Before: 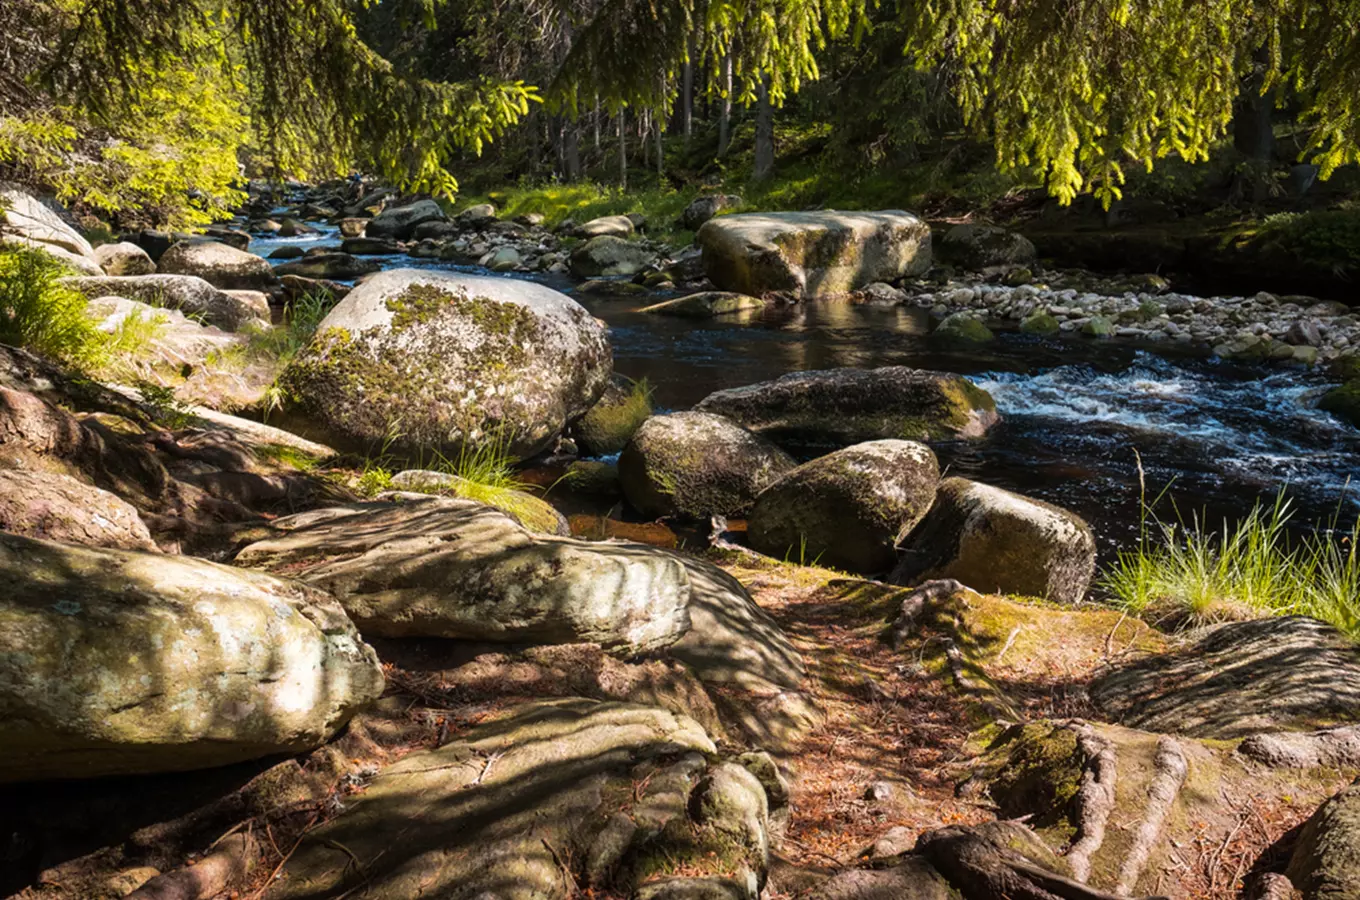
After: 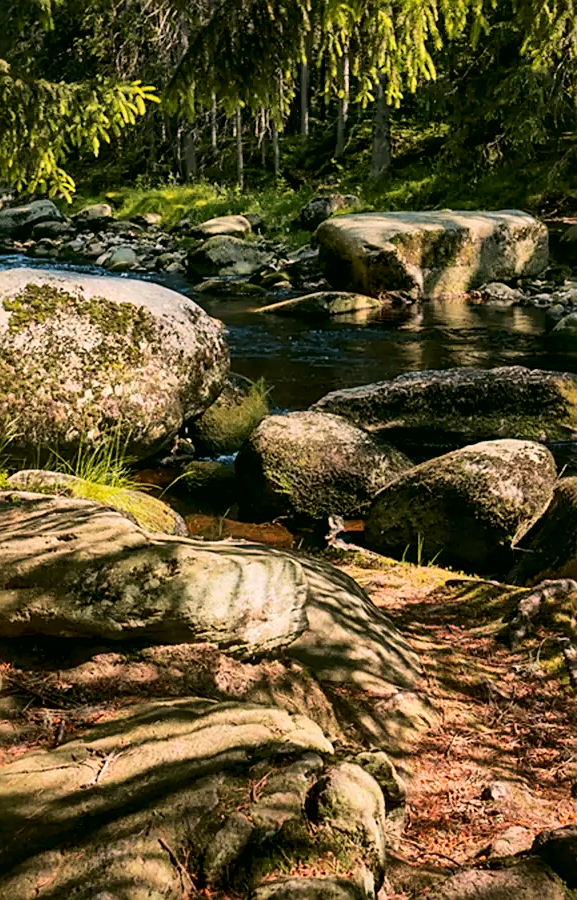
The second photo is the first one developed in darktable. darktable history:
local contrast: mode bilateral grid, contrast 20, coarseness 50, detail 161%, midtone range 0.2
crop: left 28.235%, right 29.319%
color correction: highlights a* 4.47, highlights b* 4.99, shadows a* -8.19, shadows b* 4.83
shadows and highlights: shadows 20.81, highlights -35.92, soften with gaussian
tone curve: curves: ch0 [(0, 0) (0.091, 0.074) (0.184, 0.168) (0.491, 0.519) (0.748, 0.765) (1, 0.919)]; ch1 [(0, 0) (0.179, 0.173) (0.322, 0.32) (0.424, 0.424) (0.502, 0.504) (0.56, 0.578) (0.631, 0.667) (0.777, 0.806) (1, 1)]; ch2 [(0, 0) (0.434, 0.447) (0.483, 0.487) (0.547, 0.564) (0.676, 0.673) (1, 1)], color space Lab, independent channels, preserve colors none
sharpen: on, module defaults
